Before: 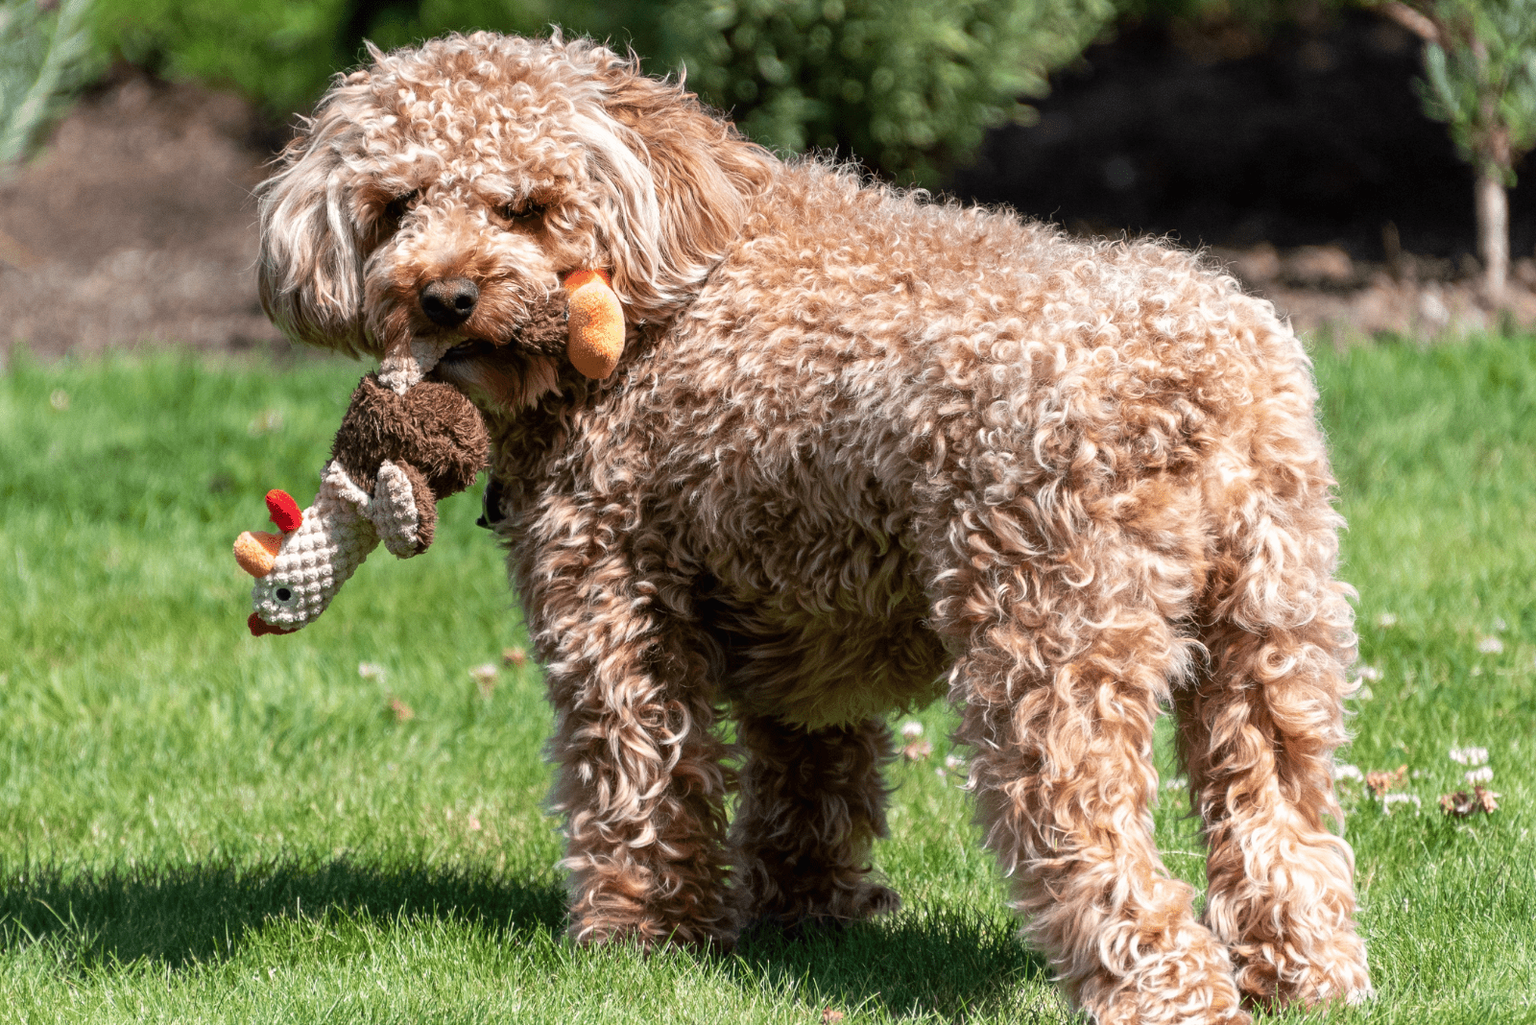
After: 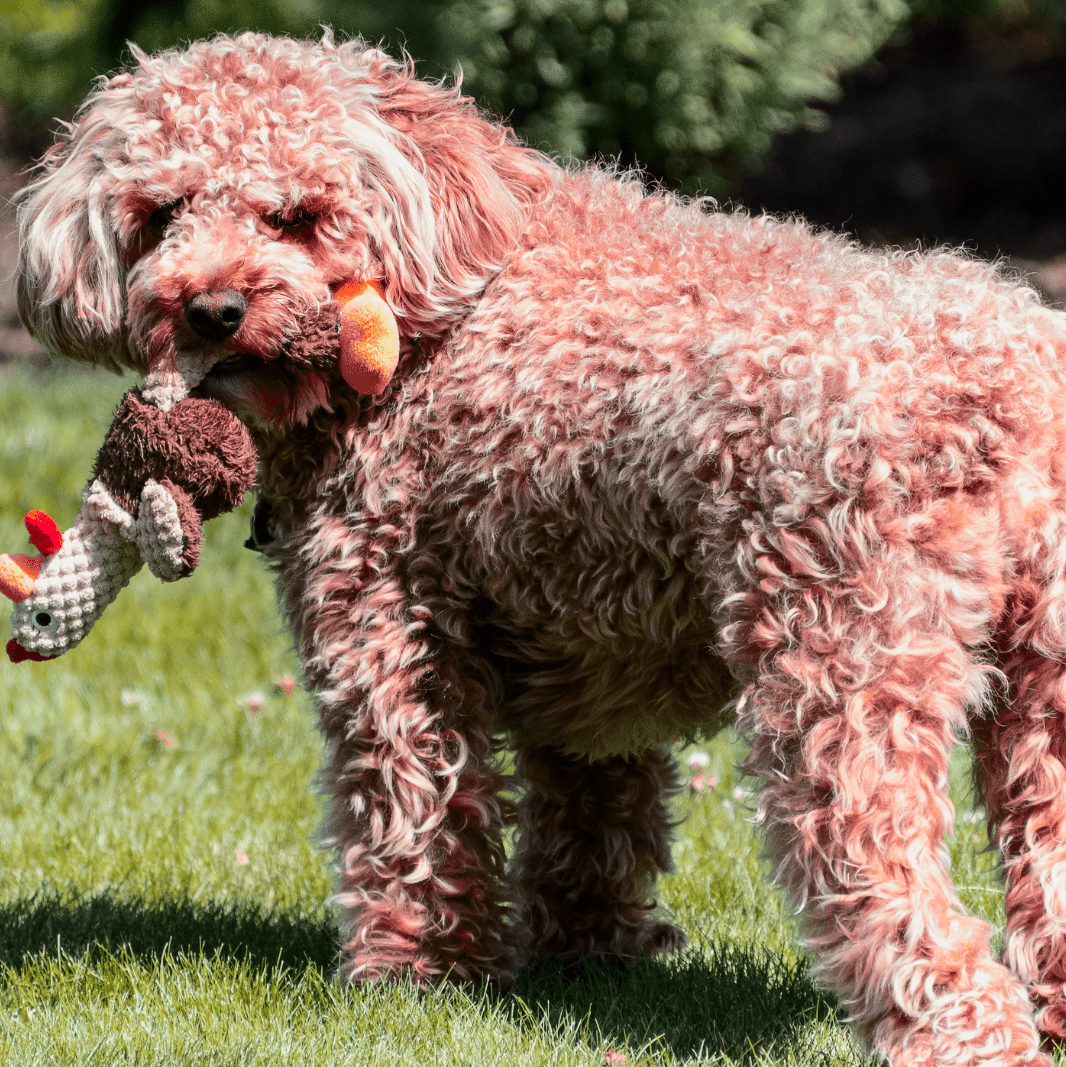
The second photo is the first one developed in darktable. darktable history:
tone curve: curves: ch0 [(0, 0) (0.23, 0.189) (0.486, 0.52) (0.822, 0.825) (0.994, 0.955)]; ch1 [(0, 0) (0.226, 0.261) (0.379, 0.442) (0.469, 0.468) (0.495, 0.498) (0.514, 0.509) (0.561, 0.603) (0.59, 0.656) (1, 1)]; ch2 [(0, 0) (0.269, 0.299) (0.459, 0.43) (0.498, 0.5) (0.523, 0.52) (0.586, 0.569) (0.635, 0.617) (0.659, 0.681) (0.718, 0.764) (1, 1)], color space Lab, independent channels, preserve colors none
crop and rotate: left 15.754%, right 17.579%
